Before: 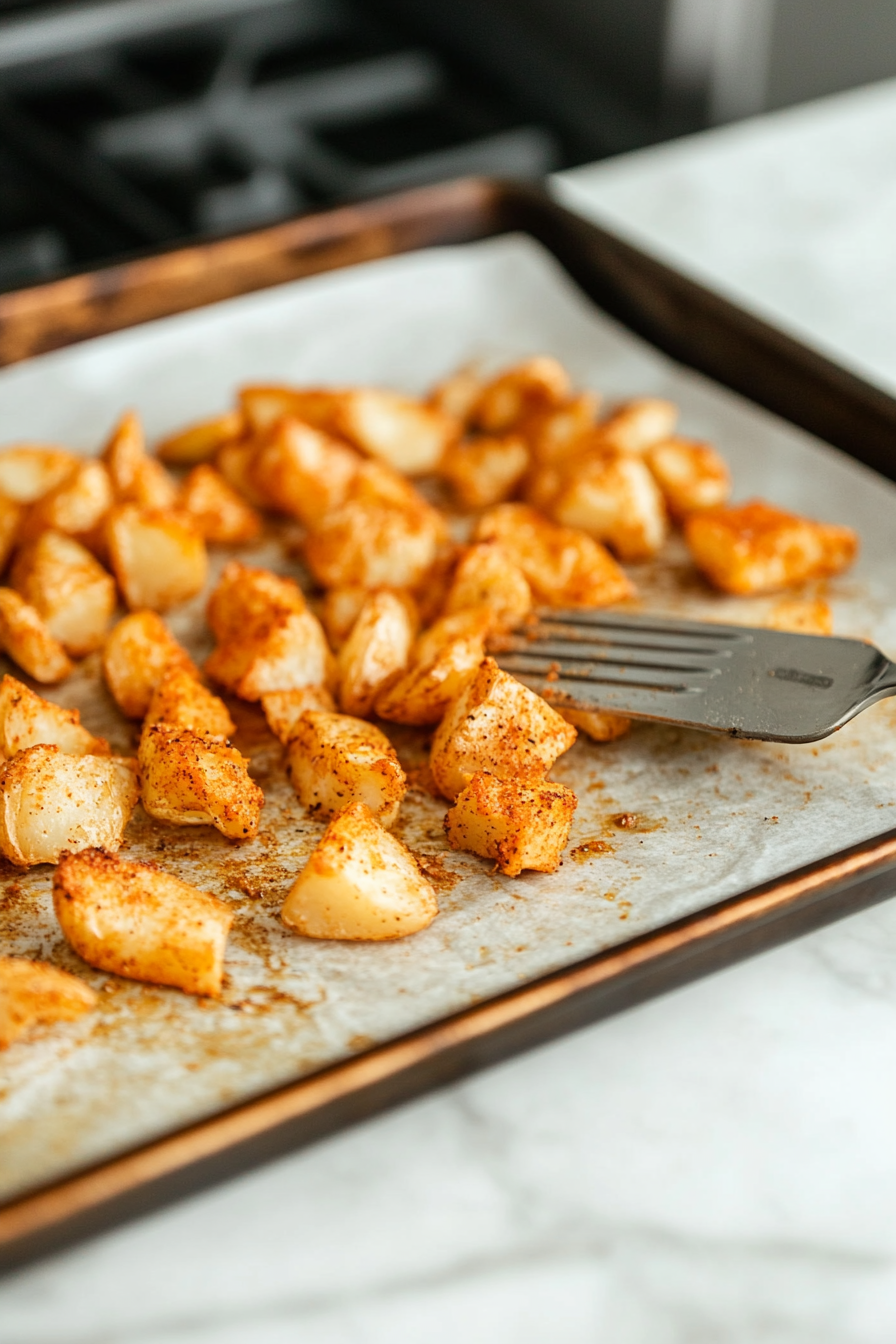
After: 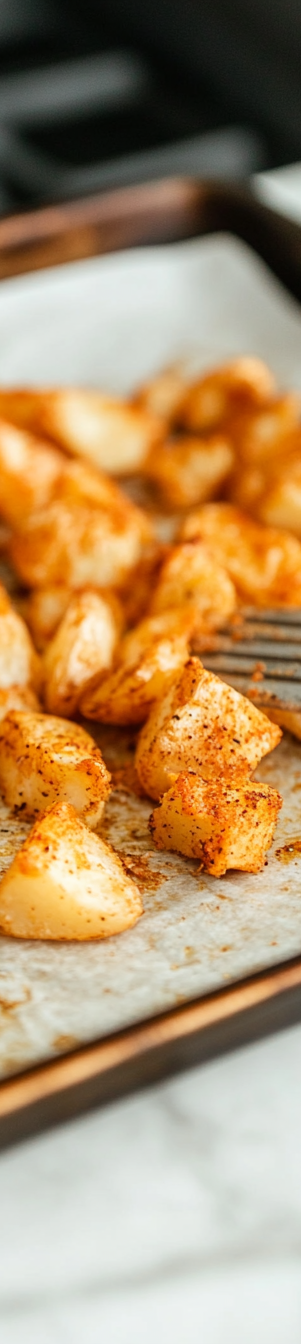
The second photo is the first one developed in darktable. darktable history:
crop: left 32.939%, right 33.36%
